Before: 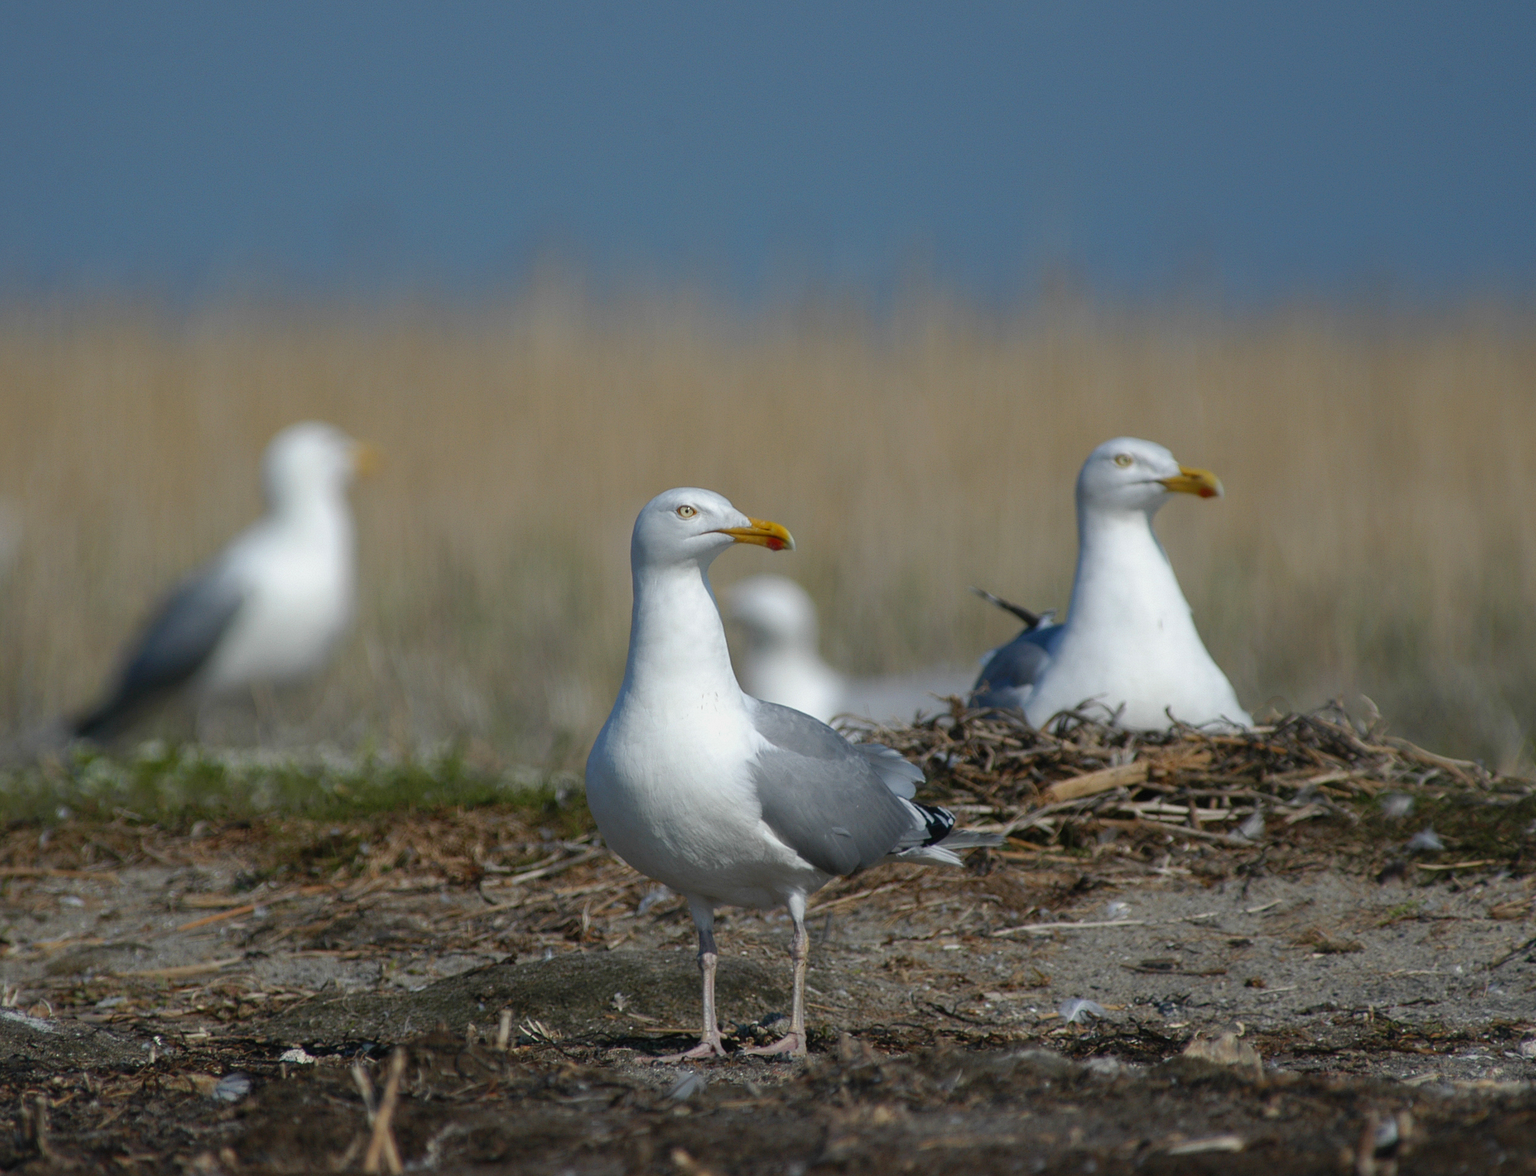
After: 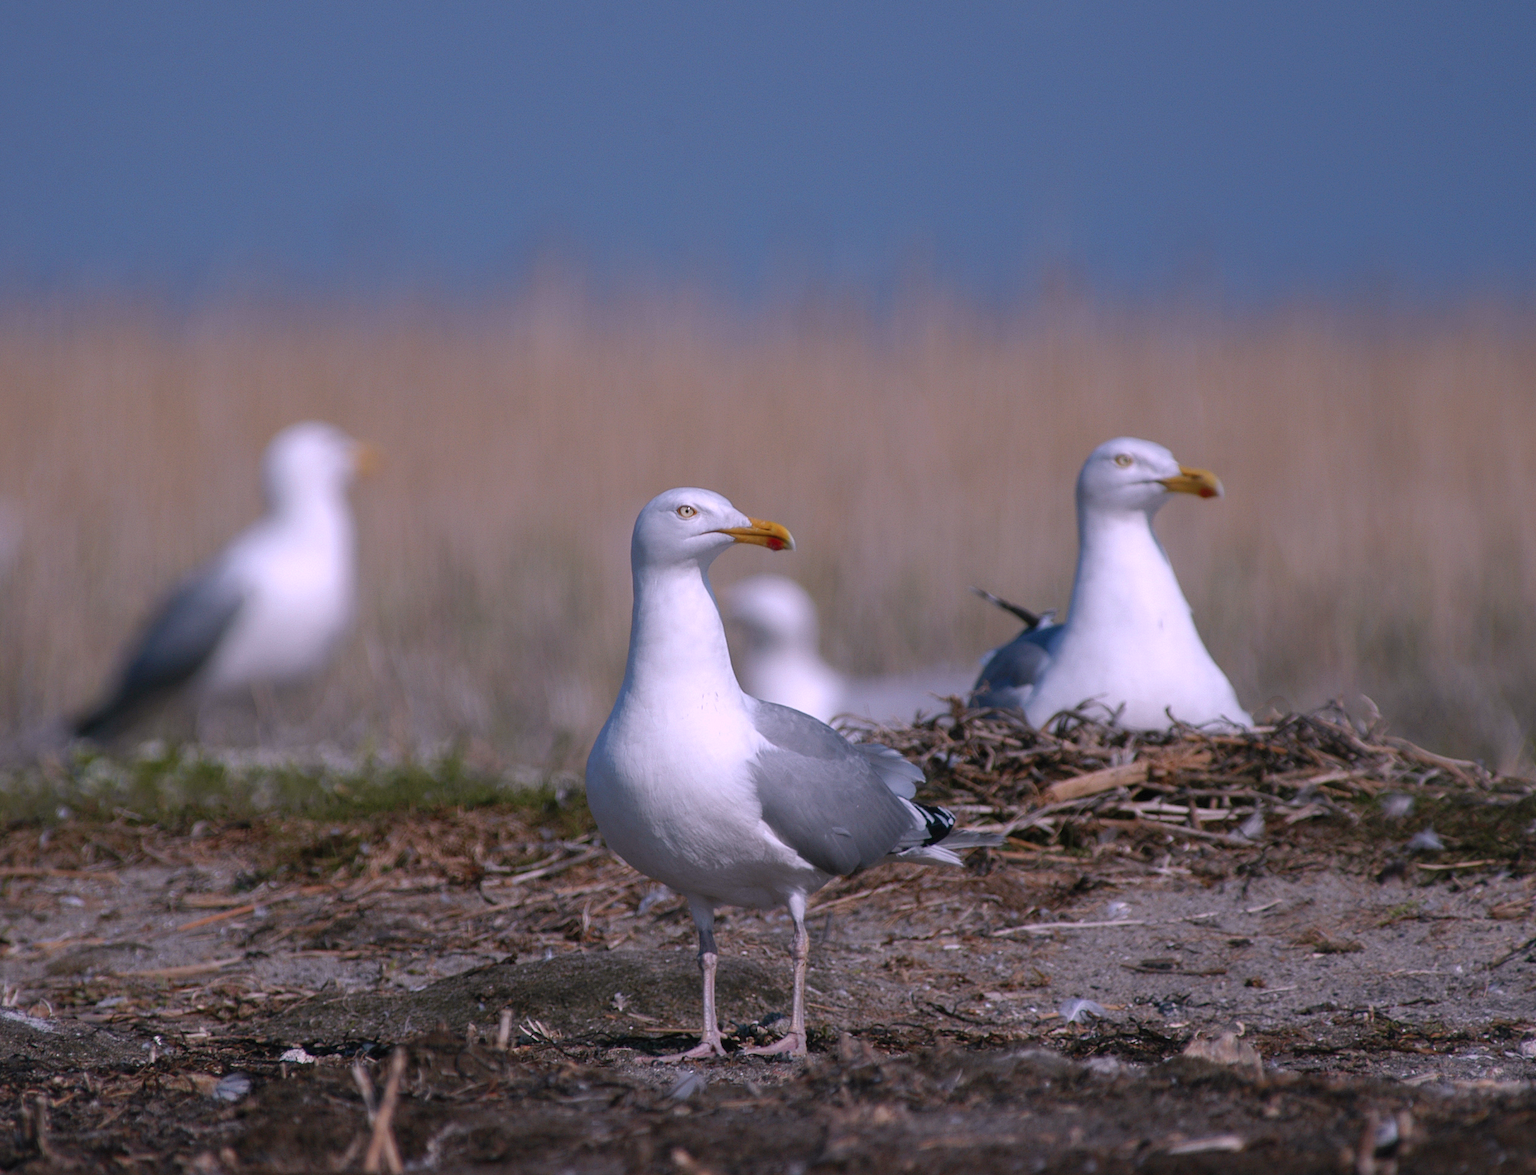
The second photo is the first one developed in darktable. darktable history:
exposure: black level correction 0.001, compensate highlight preservation false
color correction: highlights a* 15.89, highlights b* -20.37
